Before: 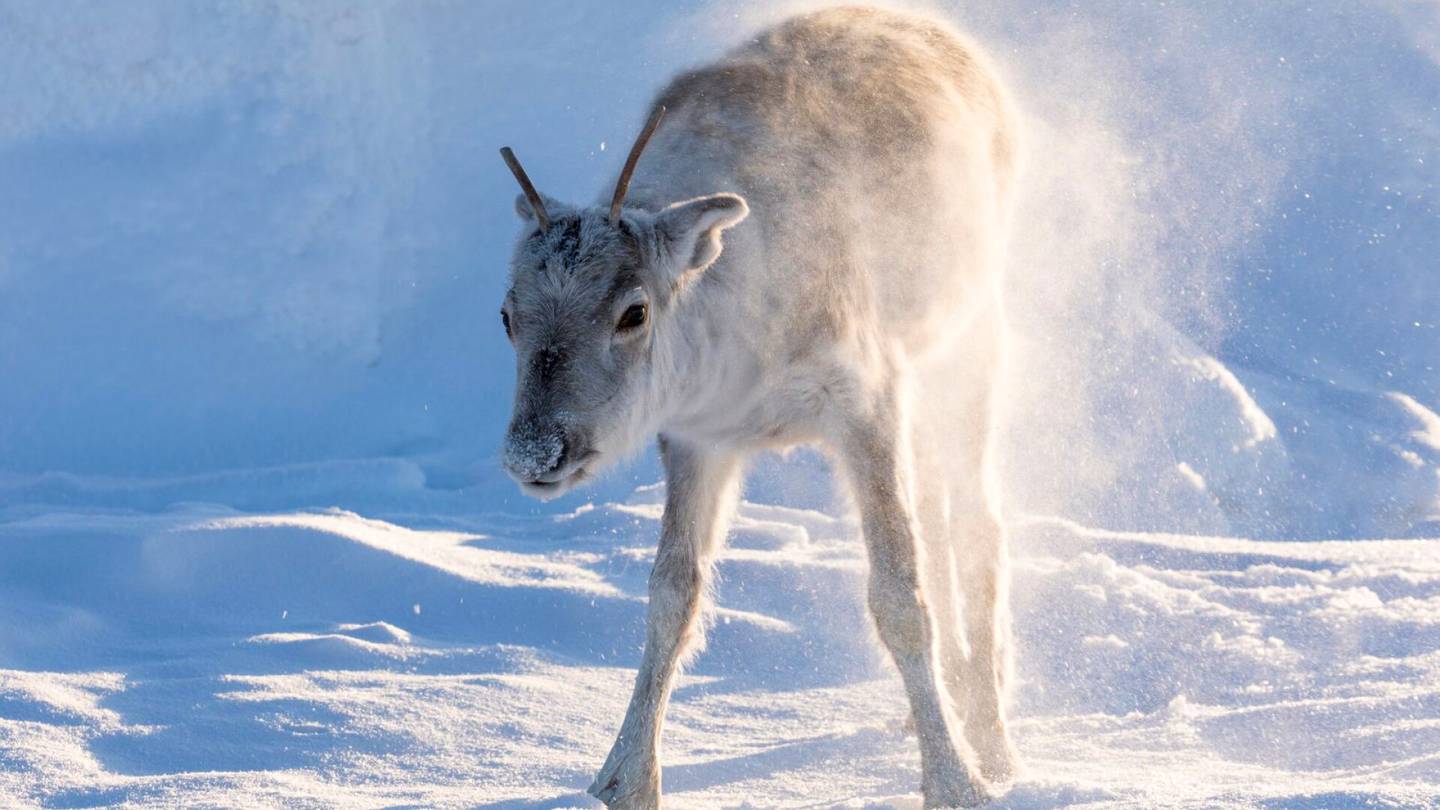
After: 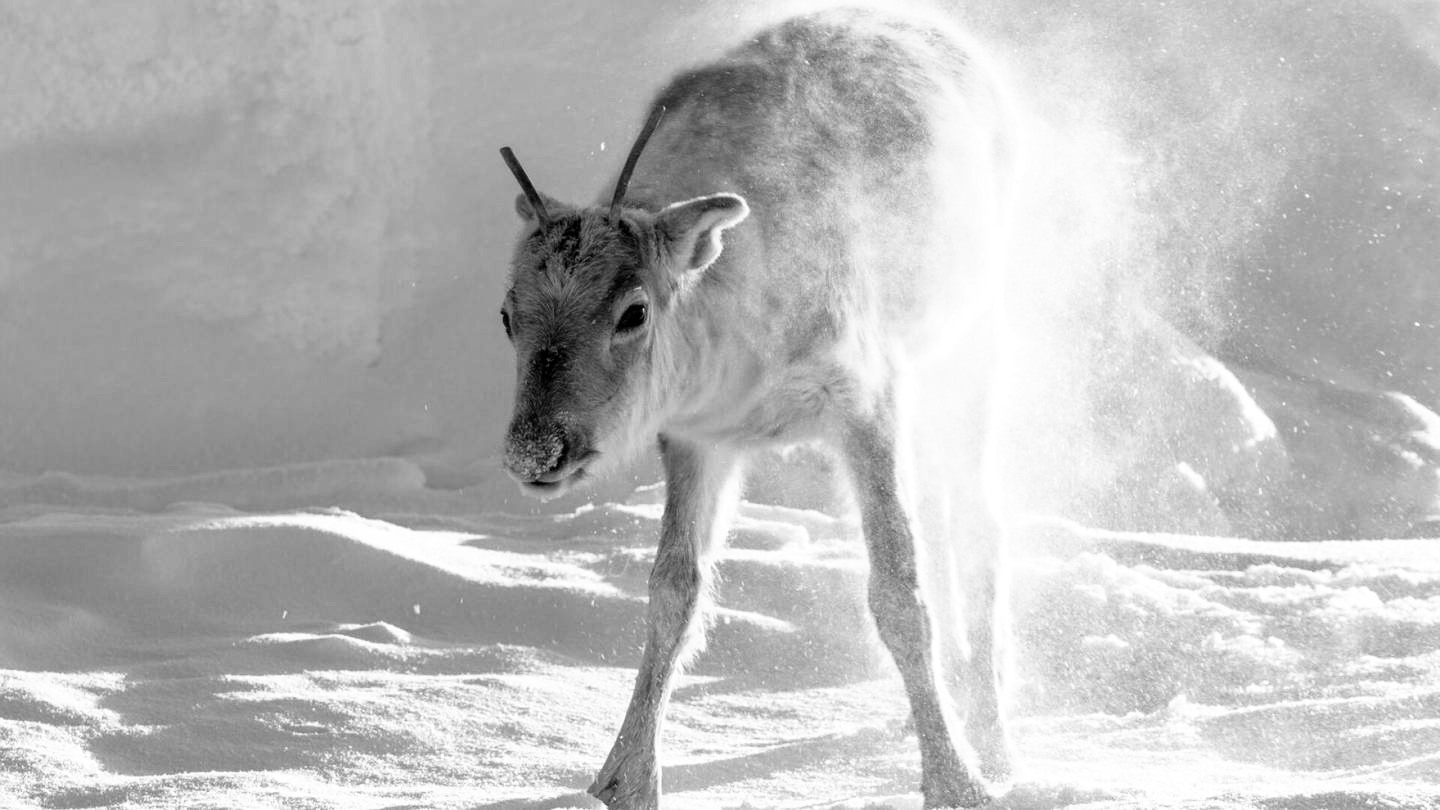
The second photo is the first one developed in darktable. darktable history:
filmic rgb: white relative exposure 2.34 EV, hardness 6.59
monochrome: on, module defaults
